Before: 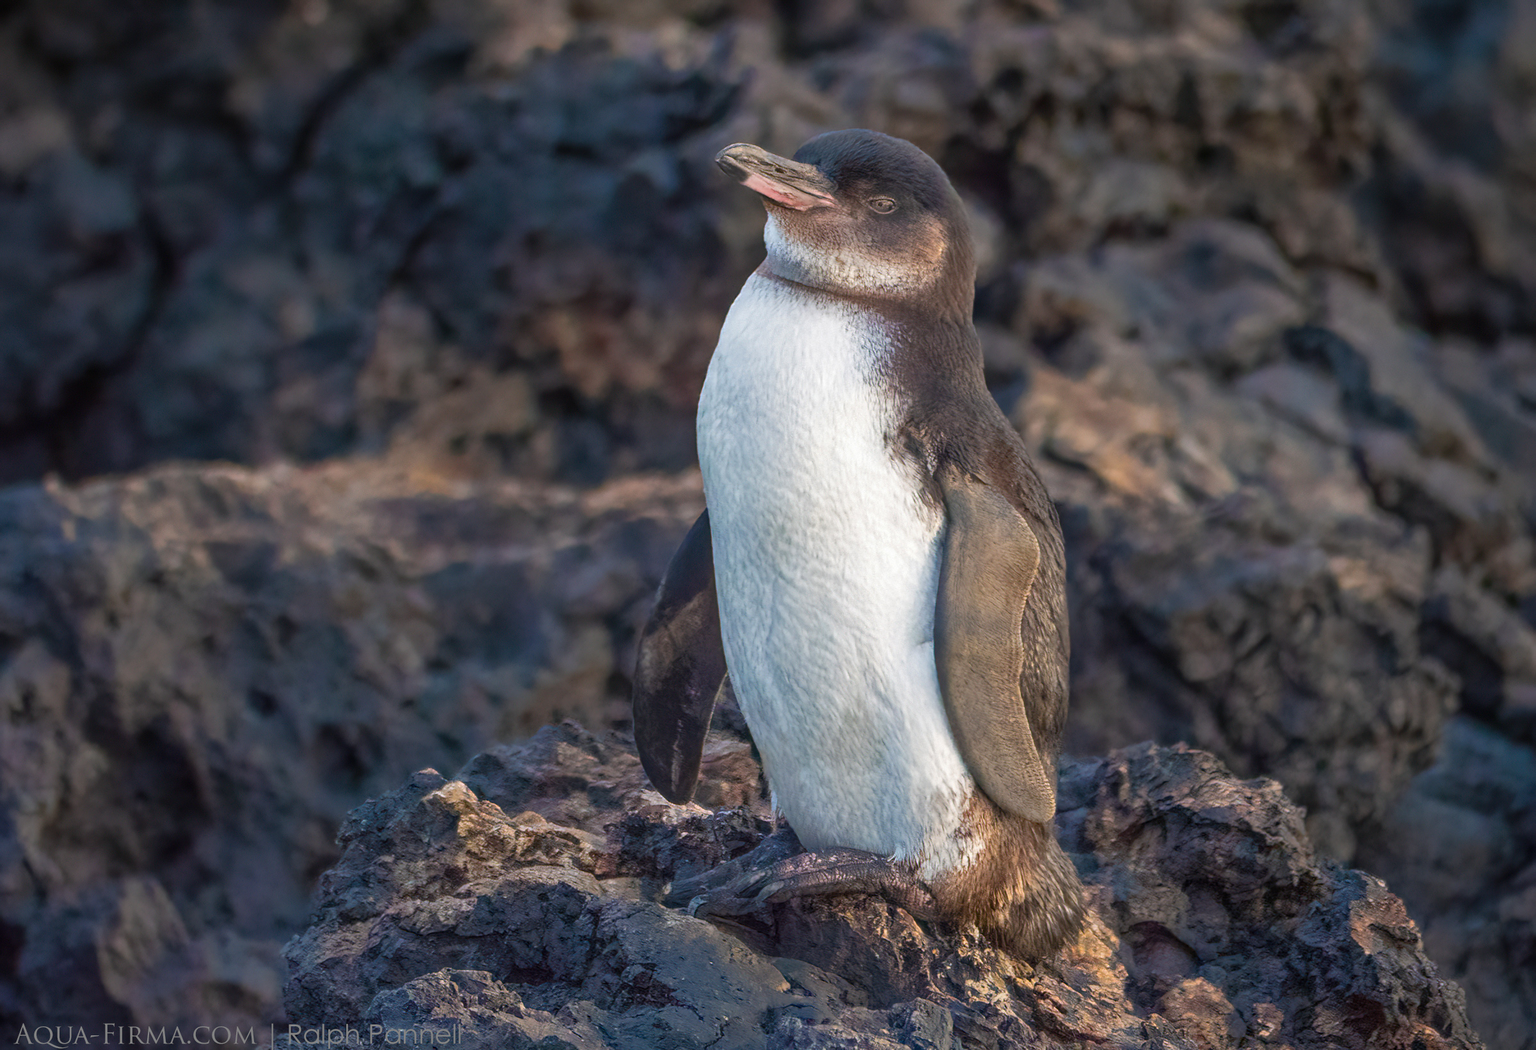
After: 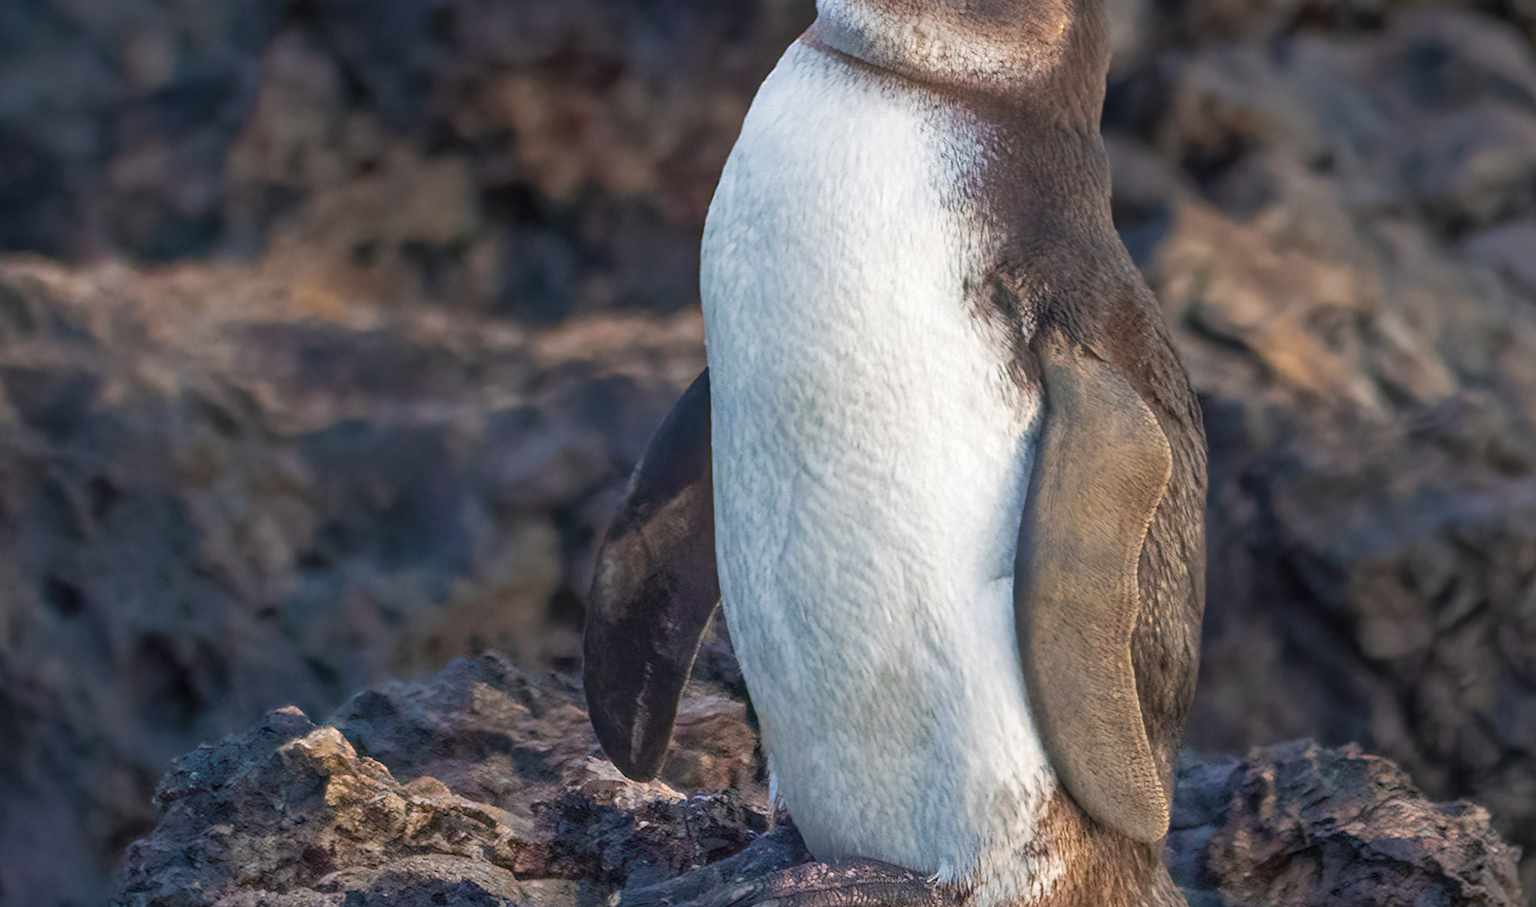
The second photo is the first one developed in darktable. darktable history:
crop and rotate: angle -3.99°, left 9.849%, top 20.603%, right 12.192%, bottom 12.046%
